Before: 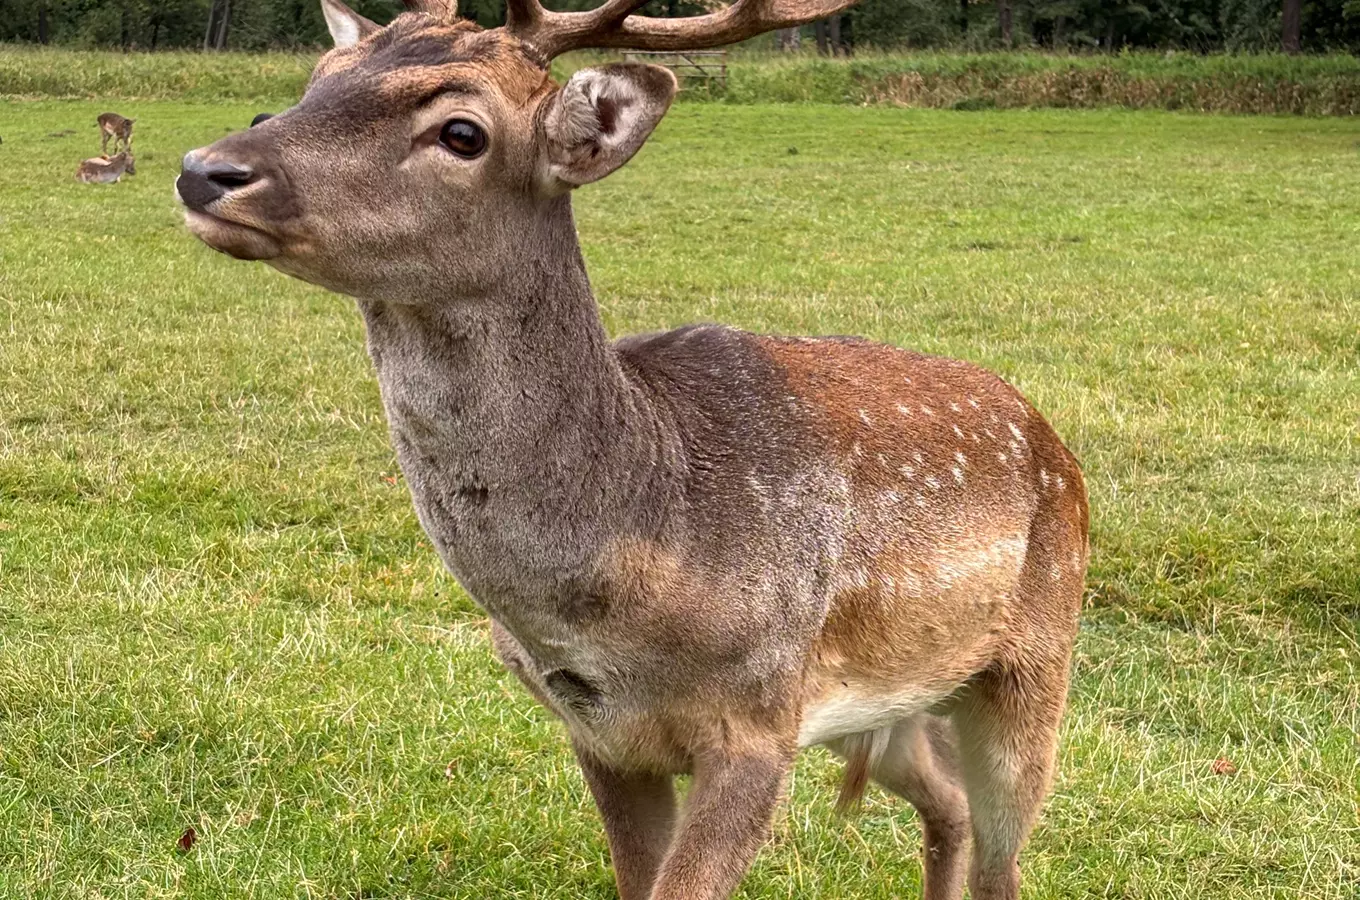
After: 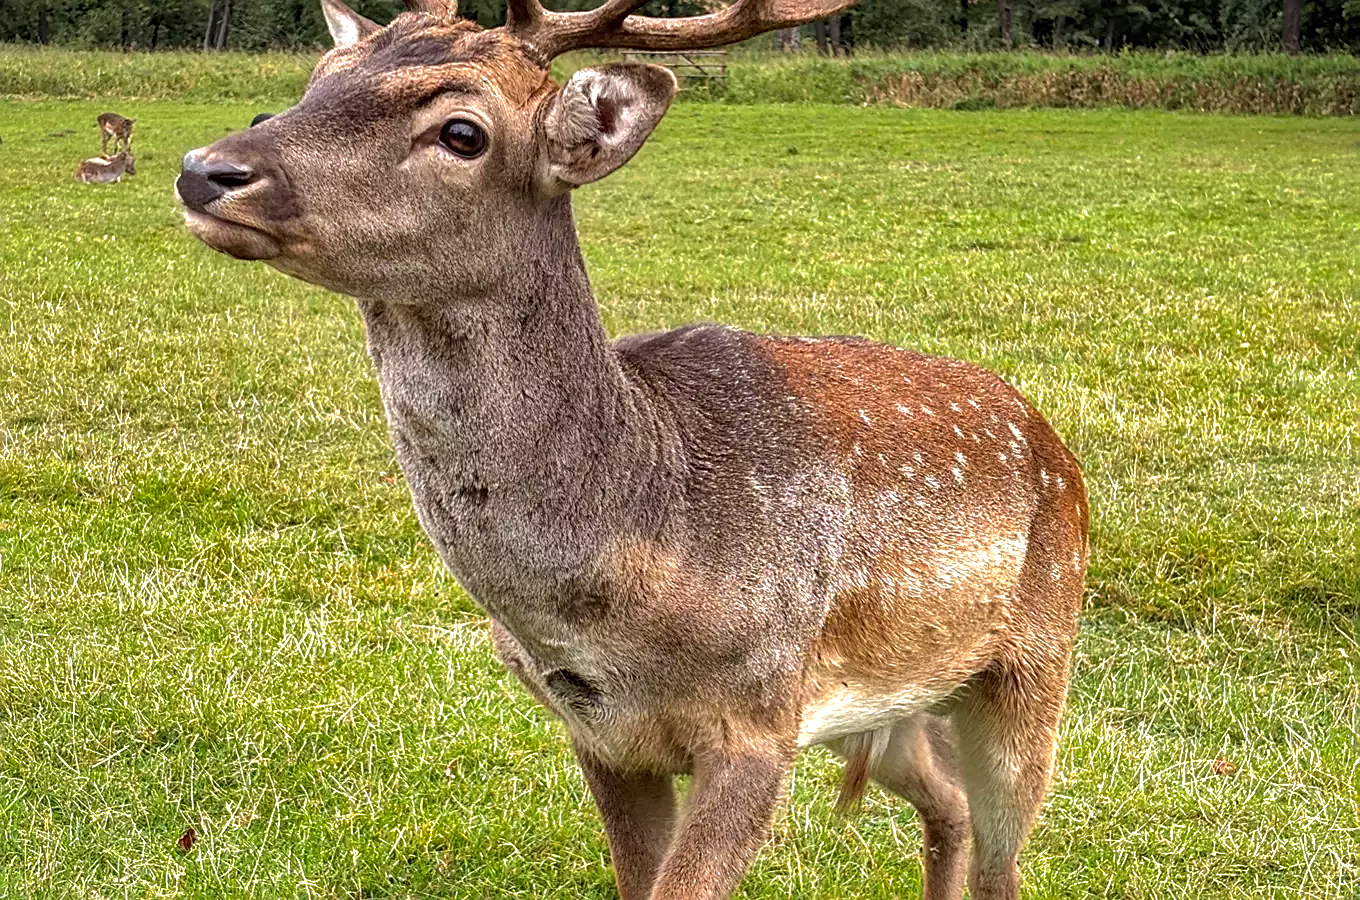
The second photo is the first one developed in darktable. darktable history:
shadows and highlights: shadows 39.7, highlights -59.76
tone equalizer: -8 EV -0.448 EV, -7 EV -0.361 EV, -6 EV -0.306 EV, -5 EV -0.232 EV, -3 EV 0.191 EV, -2 EV 0.361 EV, -1 EV 0.396 EV, +0 EV 0.396 EV
sharpen: on, module defaults
contrast brightness saturation: contrast -0.024, brightness -0.012, saturation 0.044
local contrast: on, module defaults
